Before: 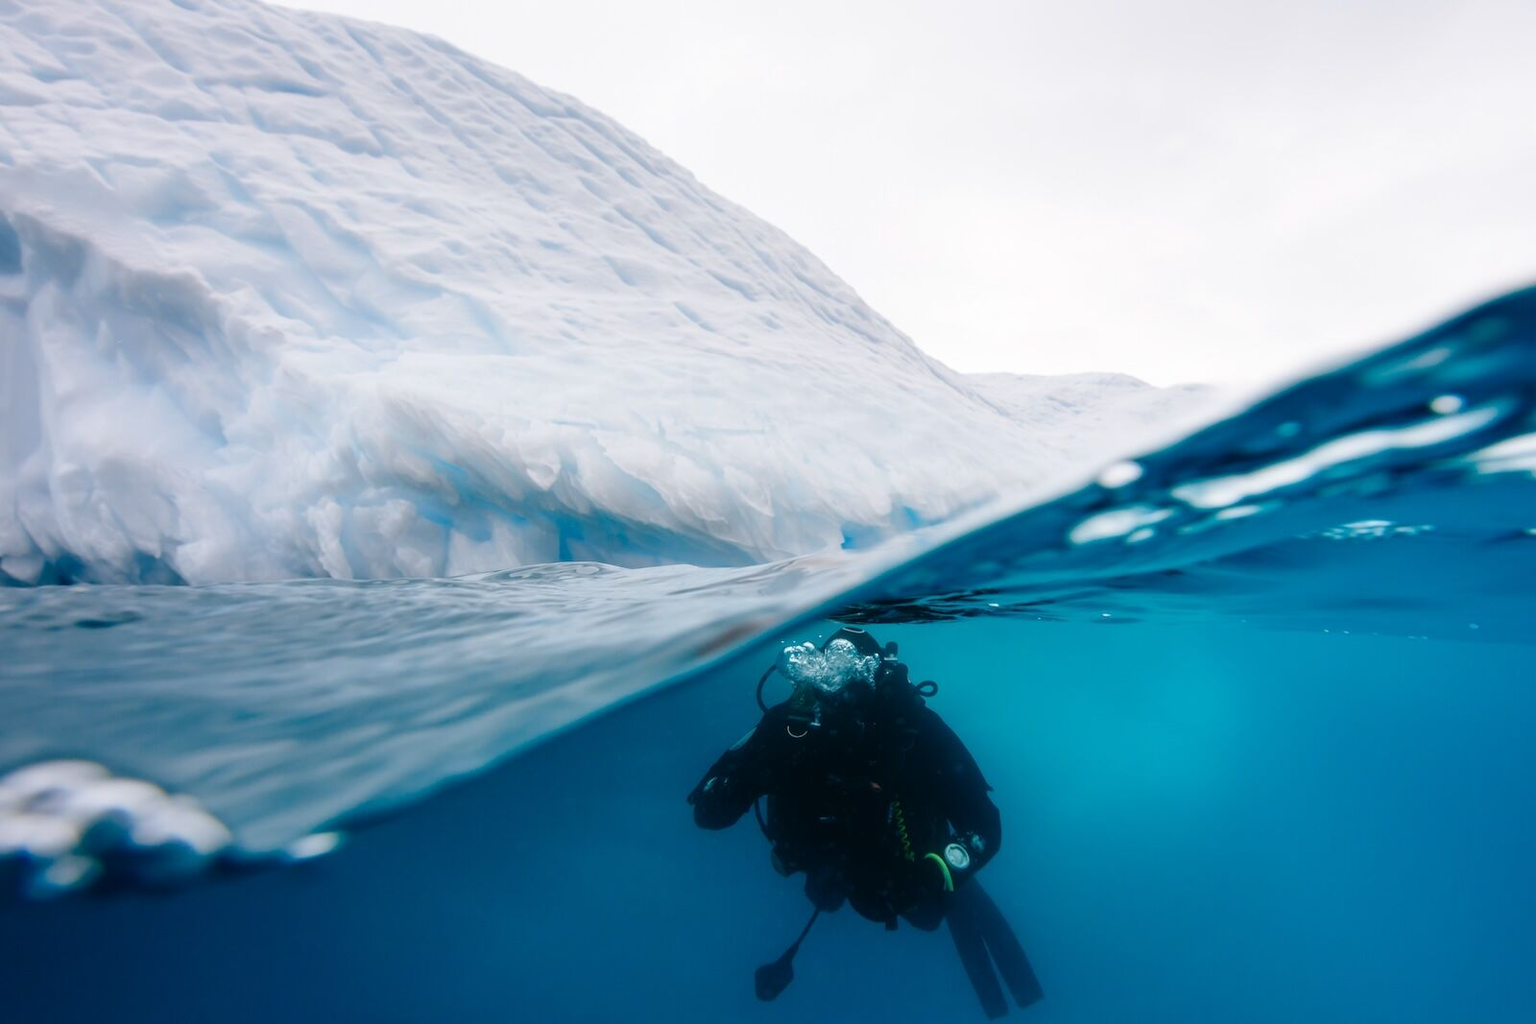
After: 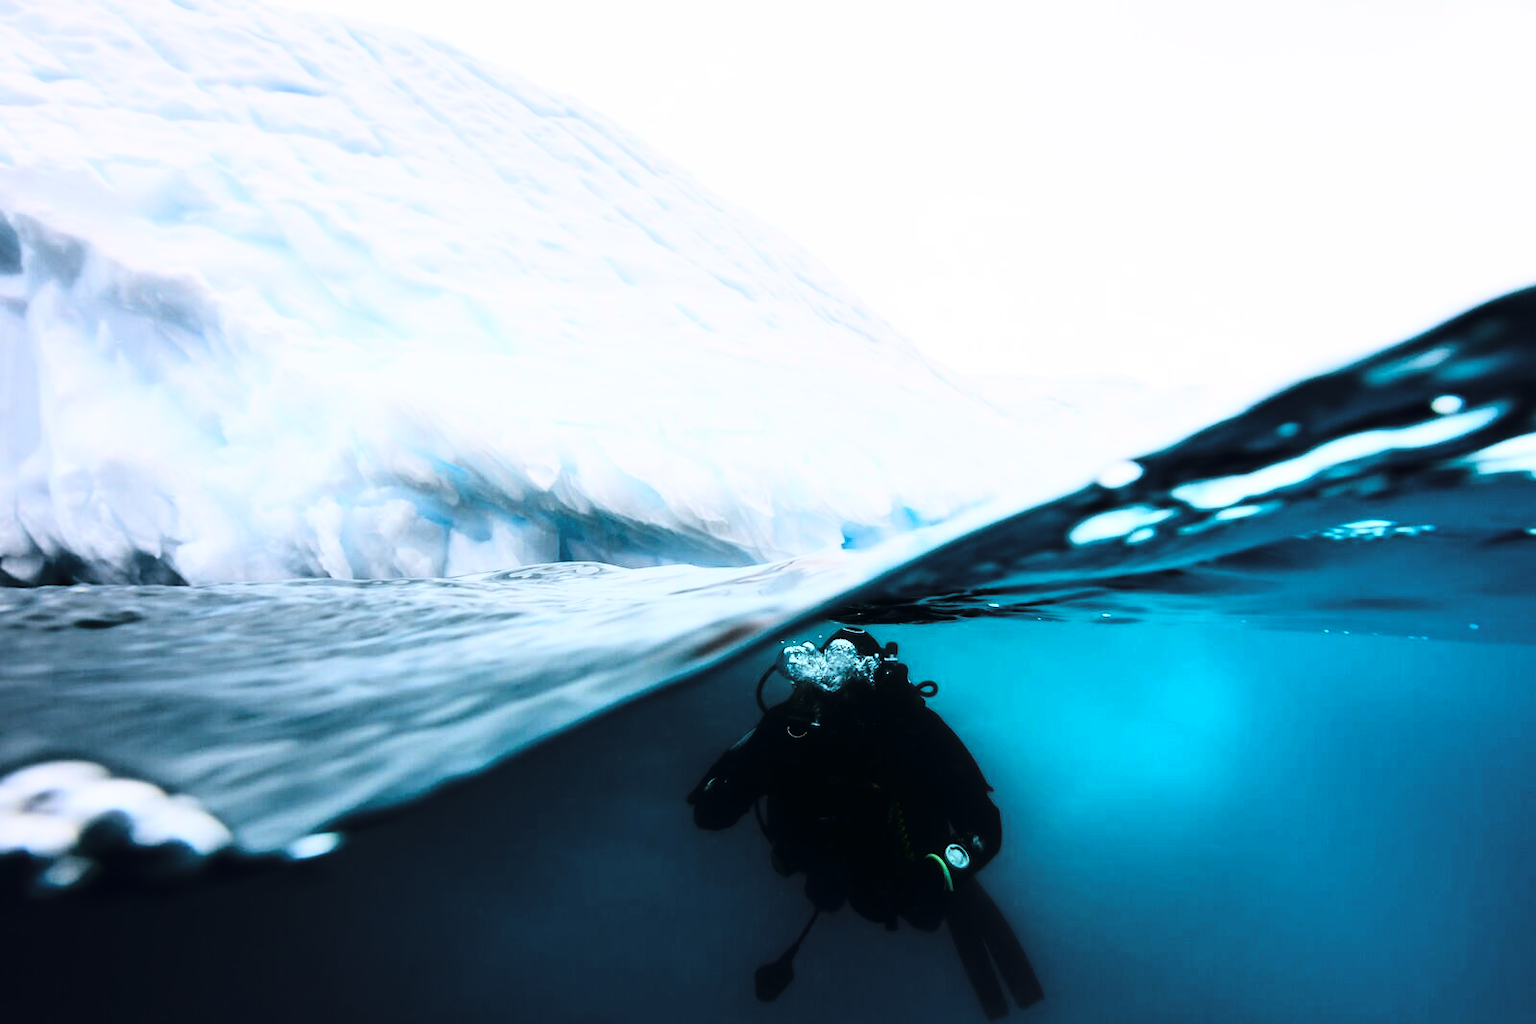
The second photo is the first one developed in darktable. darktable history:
tone curve: curves: ch0 [(0, 0) (0.003, 0.006) (0.011, 0.008) (0.025, 0.011) (0.044, 0.015) (0.069, 0.019) (0.1, 0.023) (0.136, 0.03) (0.177, 0.042) (0.224, 0.065) (0.277, 0.103) (0.335, 0.177) (0.399, 0.294) (0.468, 0.463) (0.543, 0.639) (0.623, 0.805) (0.709, 0.909) (0.801, 0.967) (0.898, 0.989) (1, 1)], color space Lab, linked channels, preserve colors none
